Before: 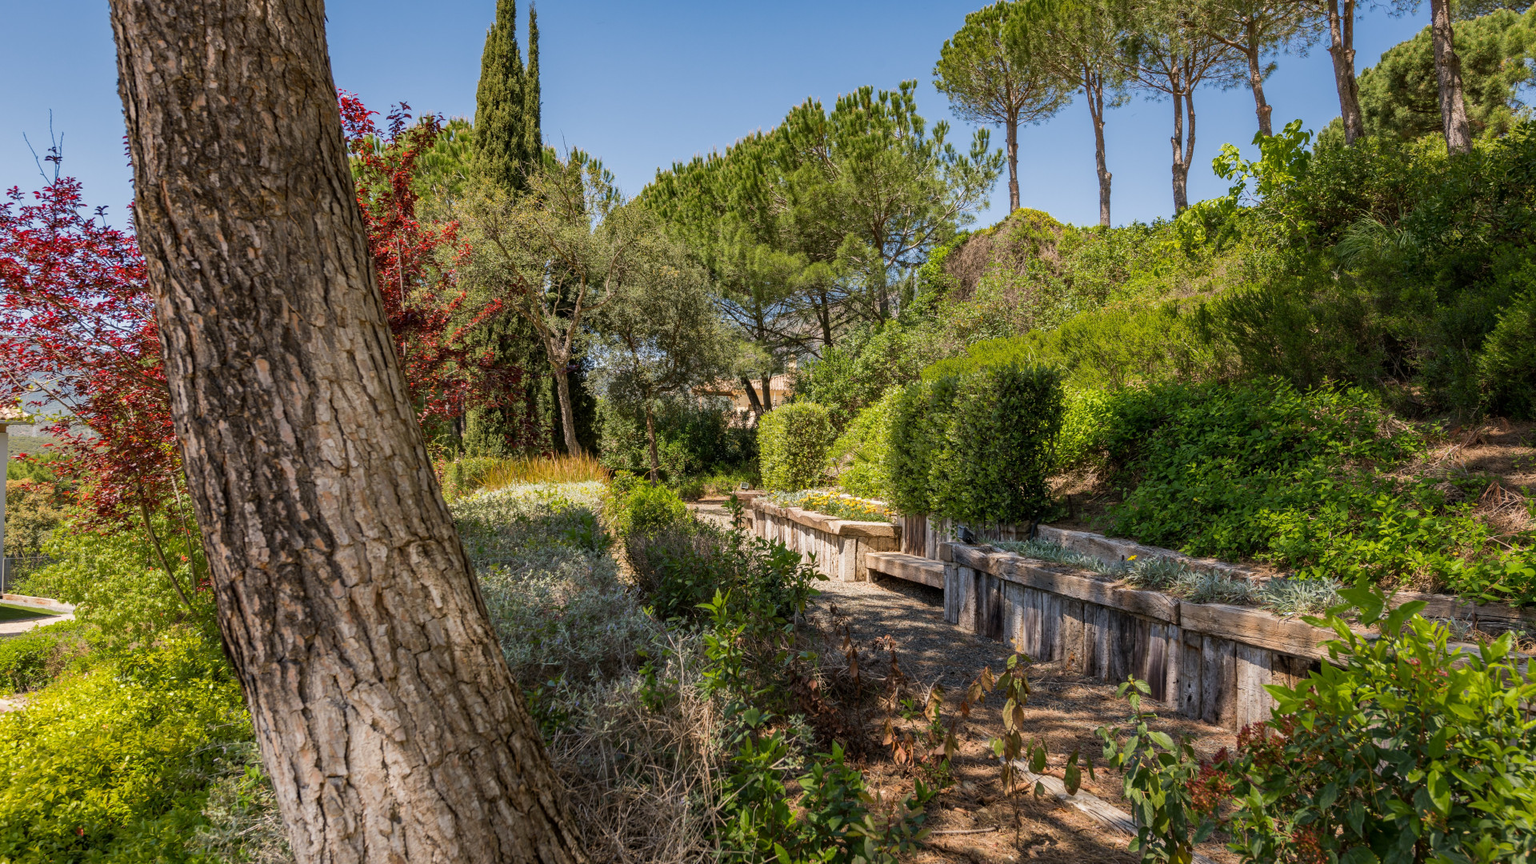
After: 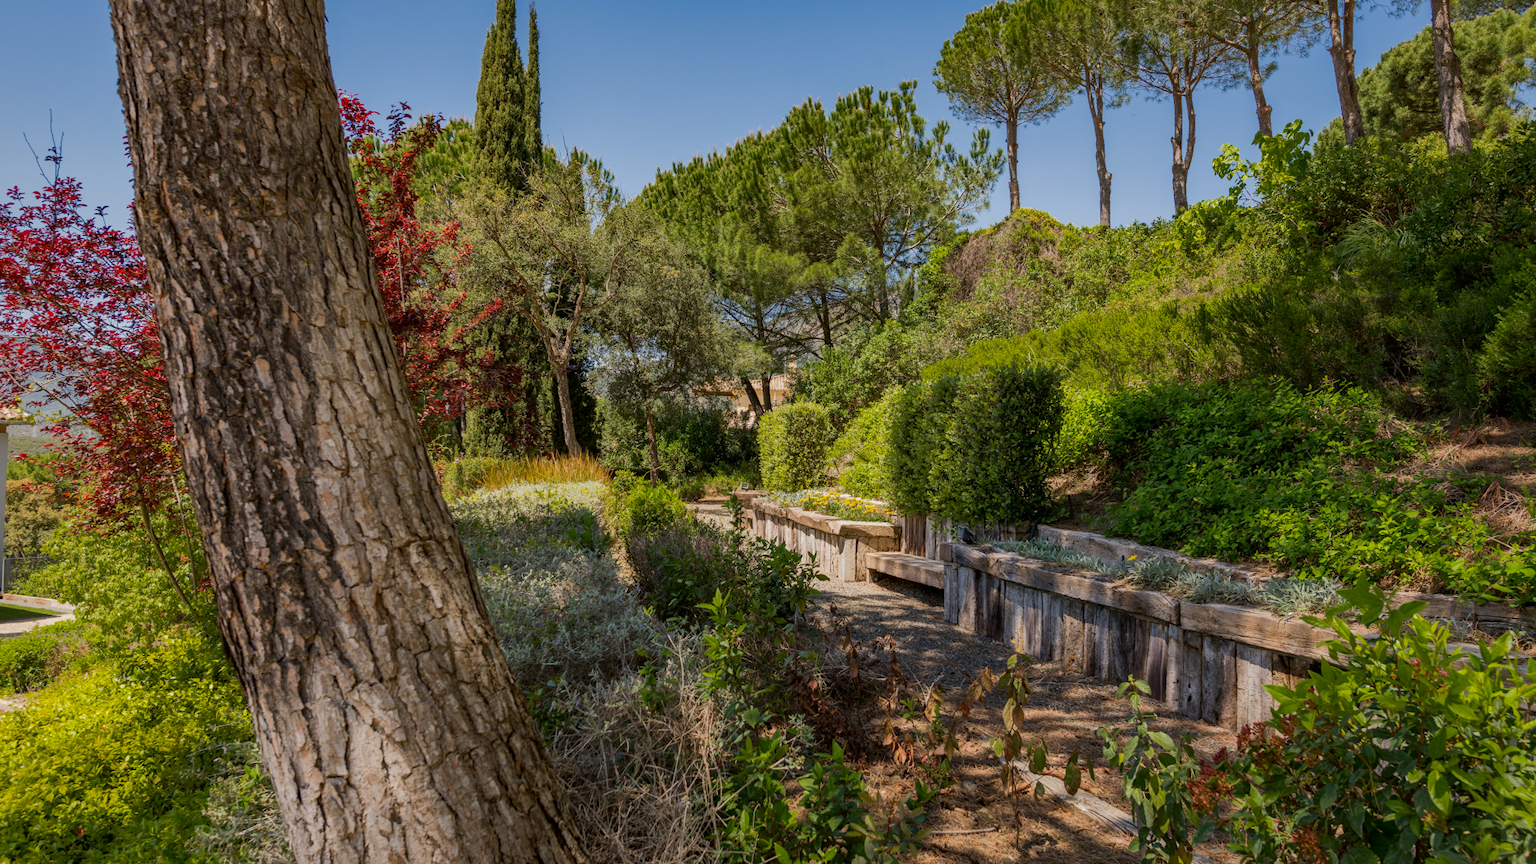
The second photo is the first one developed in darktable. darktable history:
shadows and highlights: shadows 40.06, highlights -59.95
contrast brightness saturation: brightness -0.095
